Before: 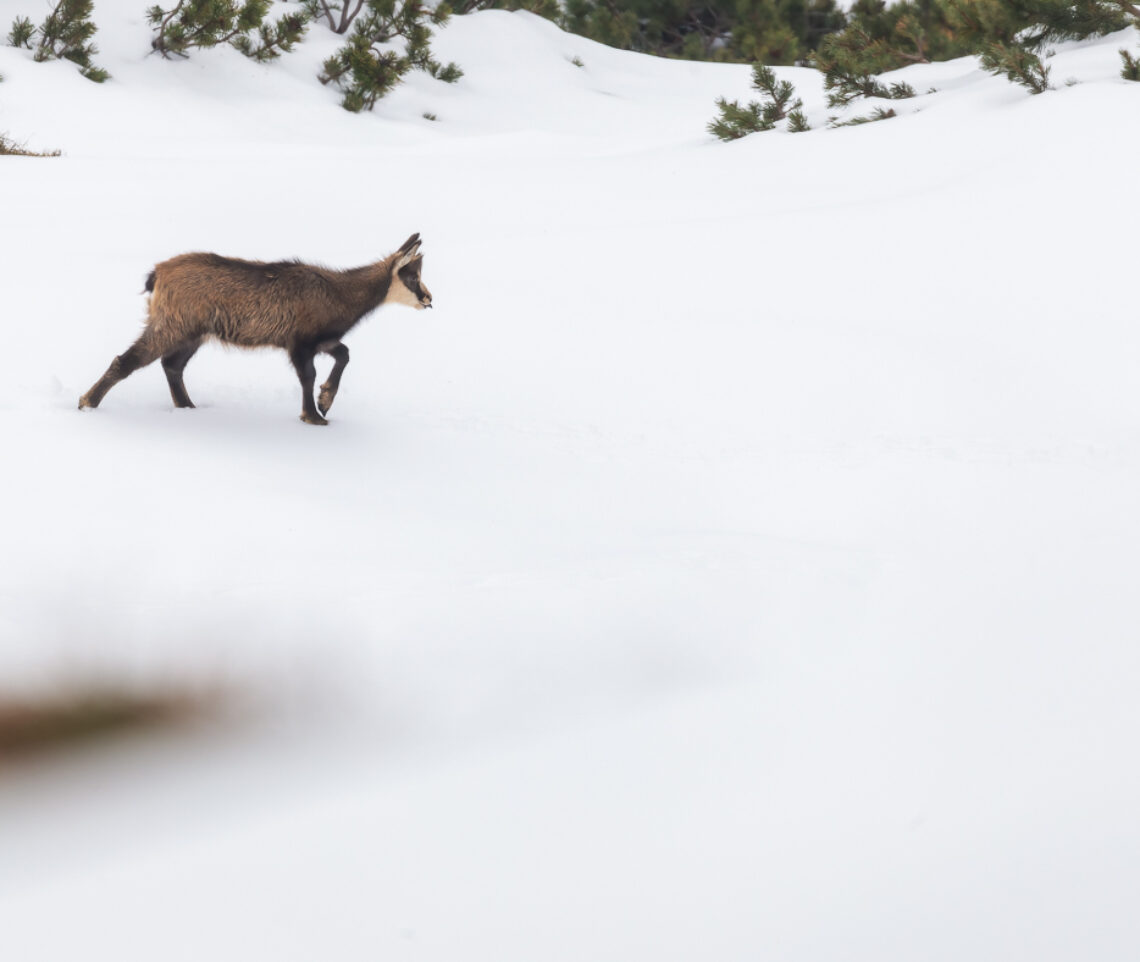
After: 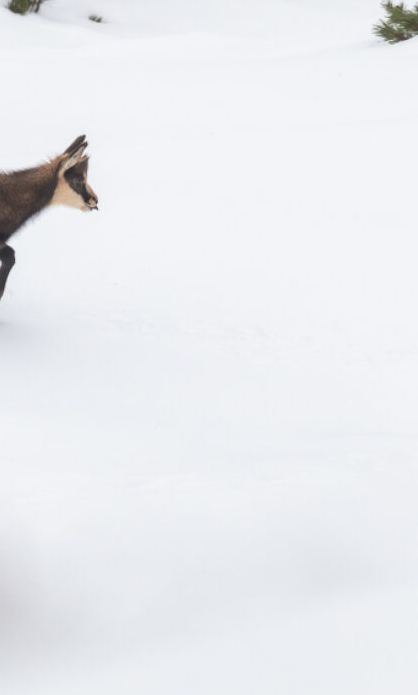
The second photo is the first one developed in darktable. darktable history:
crop and rotate: left 29.359%, top 10.239%, right 33.952%, bottom 17.471%
